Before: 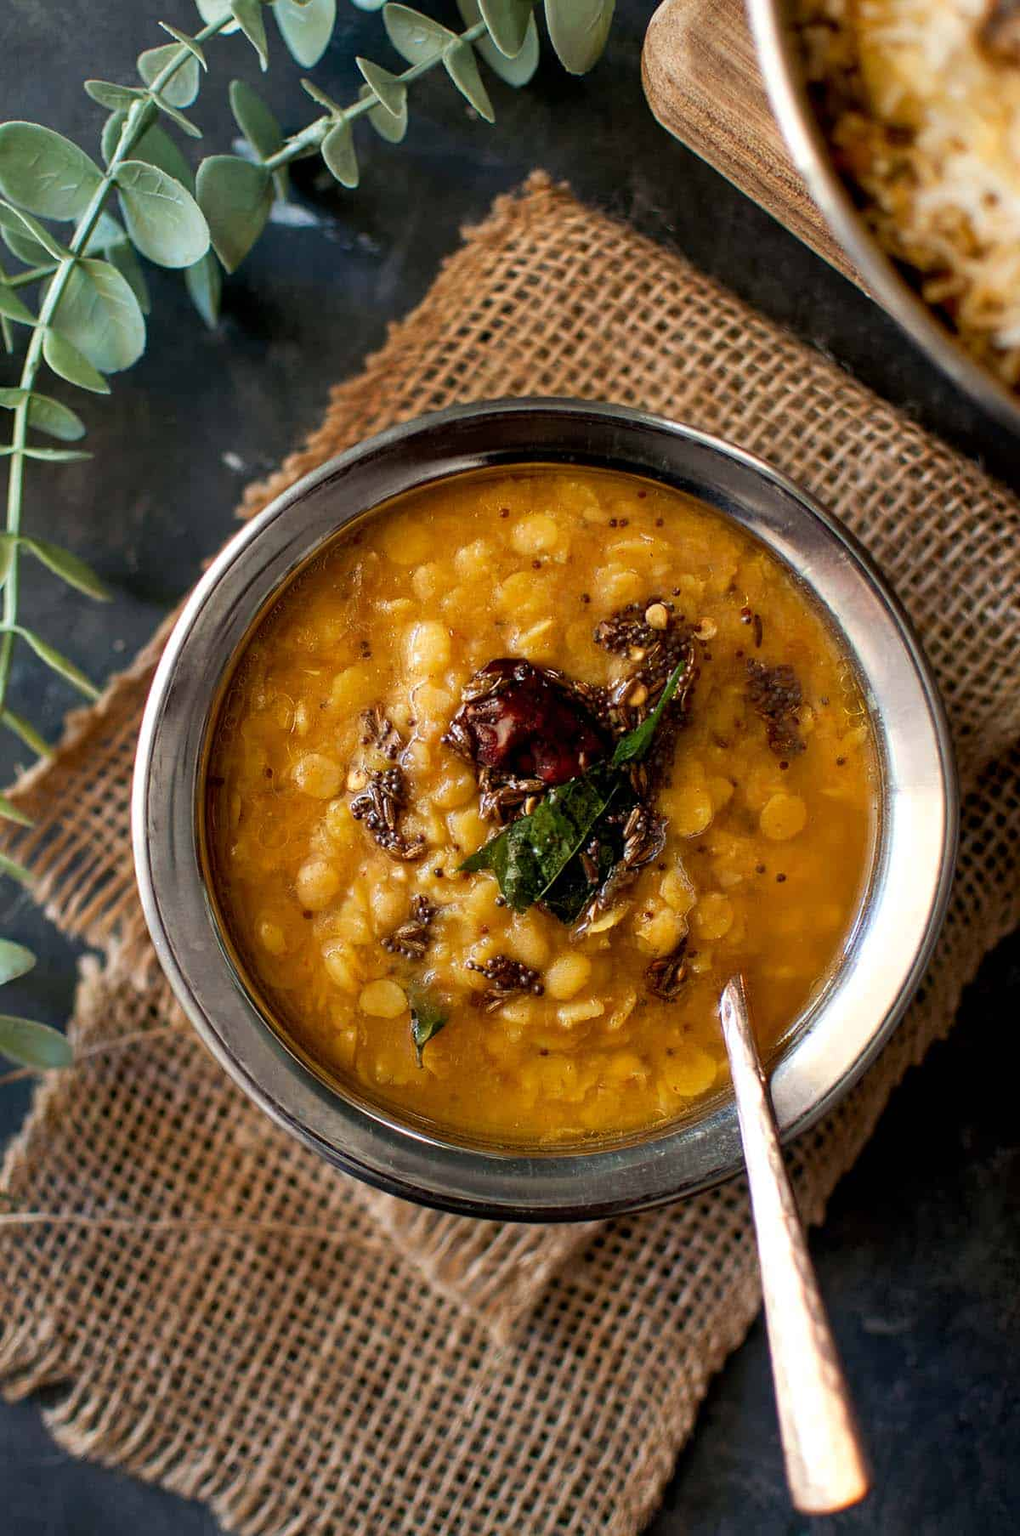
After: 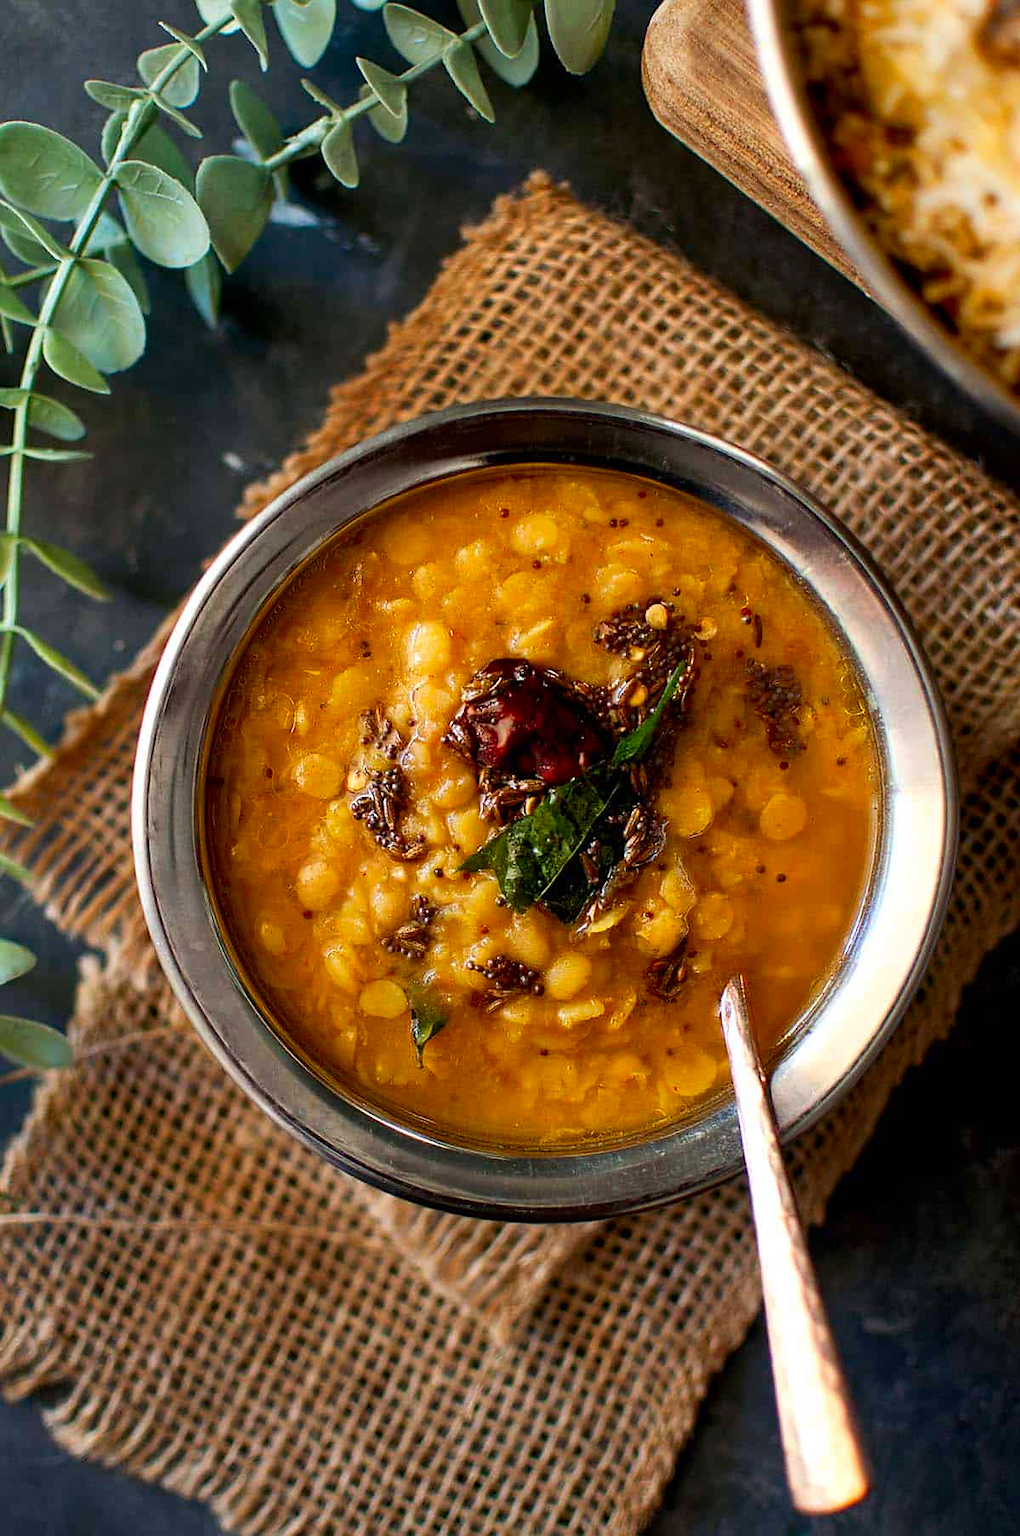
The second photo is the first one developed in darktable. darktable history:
sharpen: radius 1.458, amount 0.398, threshold 1.271
contrast brightness saturation: contrast 0.09, saturation 0.28
